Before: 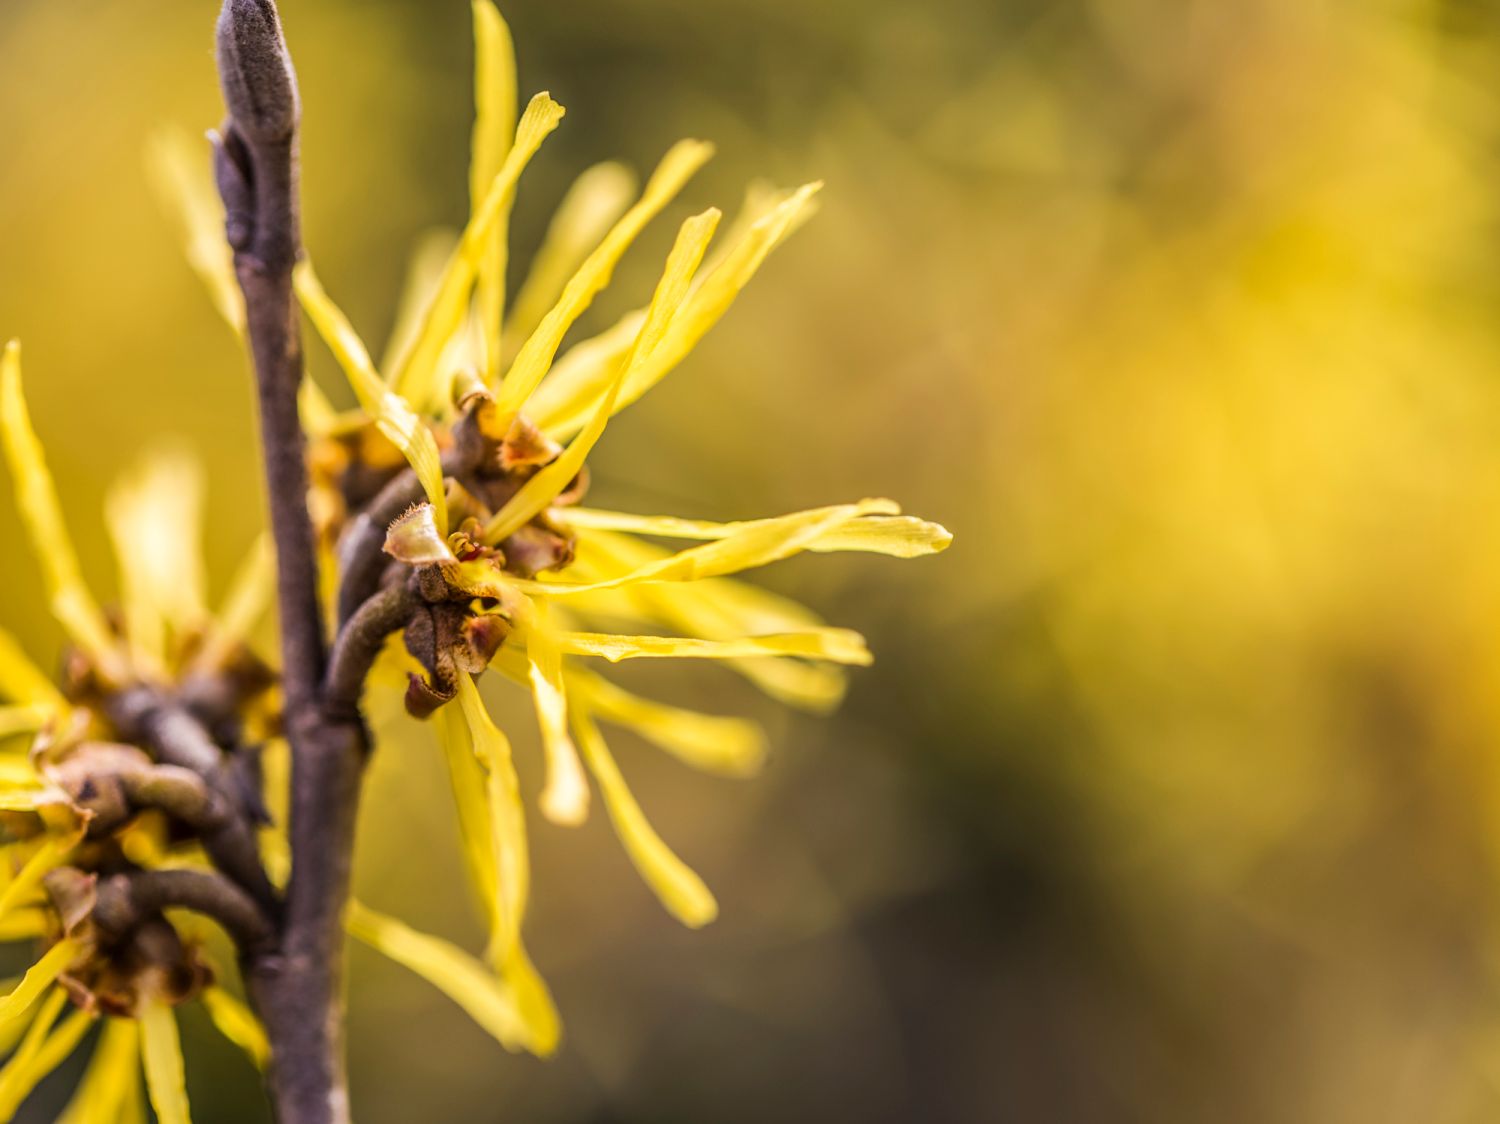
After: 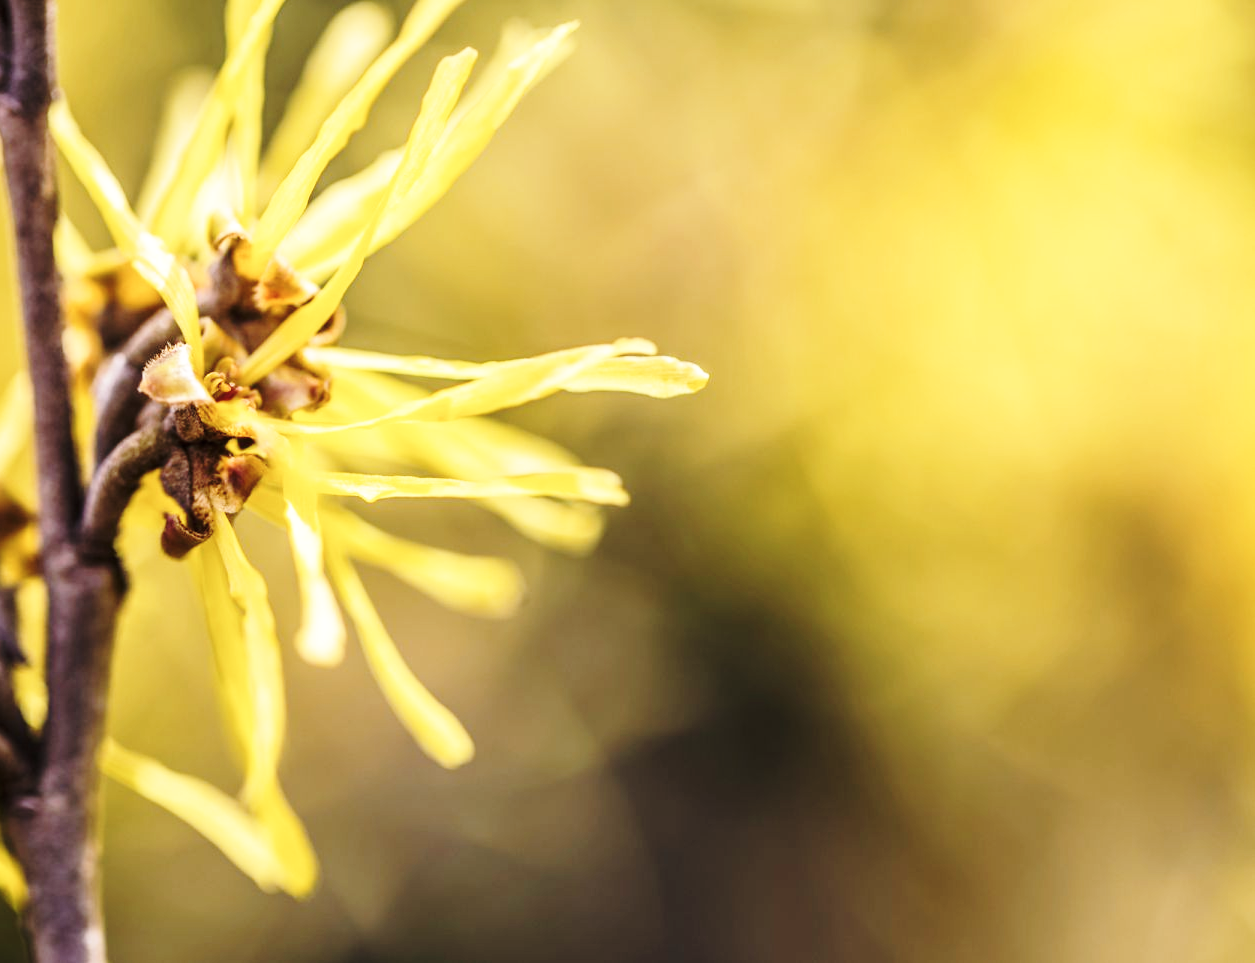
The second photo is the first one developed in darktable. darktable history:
base curve: curves: ch0 [(0, 0) (0.036, 0.037) (0.121, 0.228) (0.46, 0.76) (0.859, 0.983) (1, 1)], preserve colors none
color correction: saturation 0.8
crop: left 16.315%, top 14.246%
